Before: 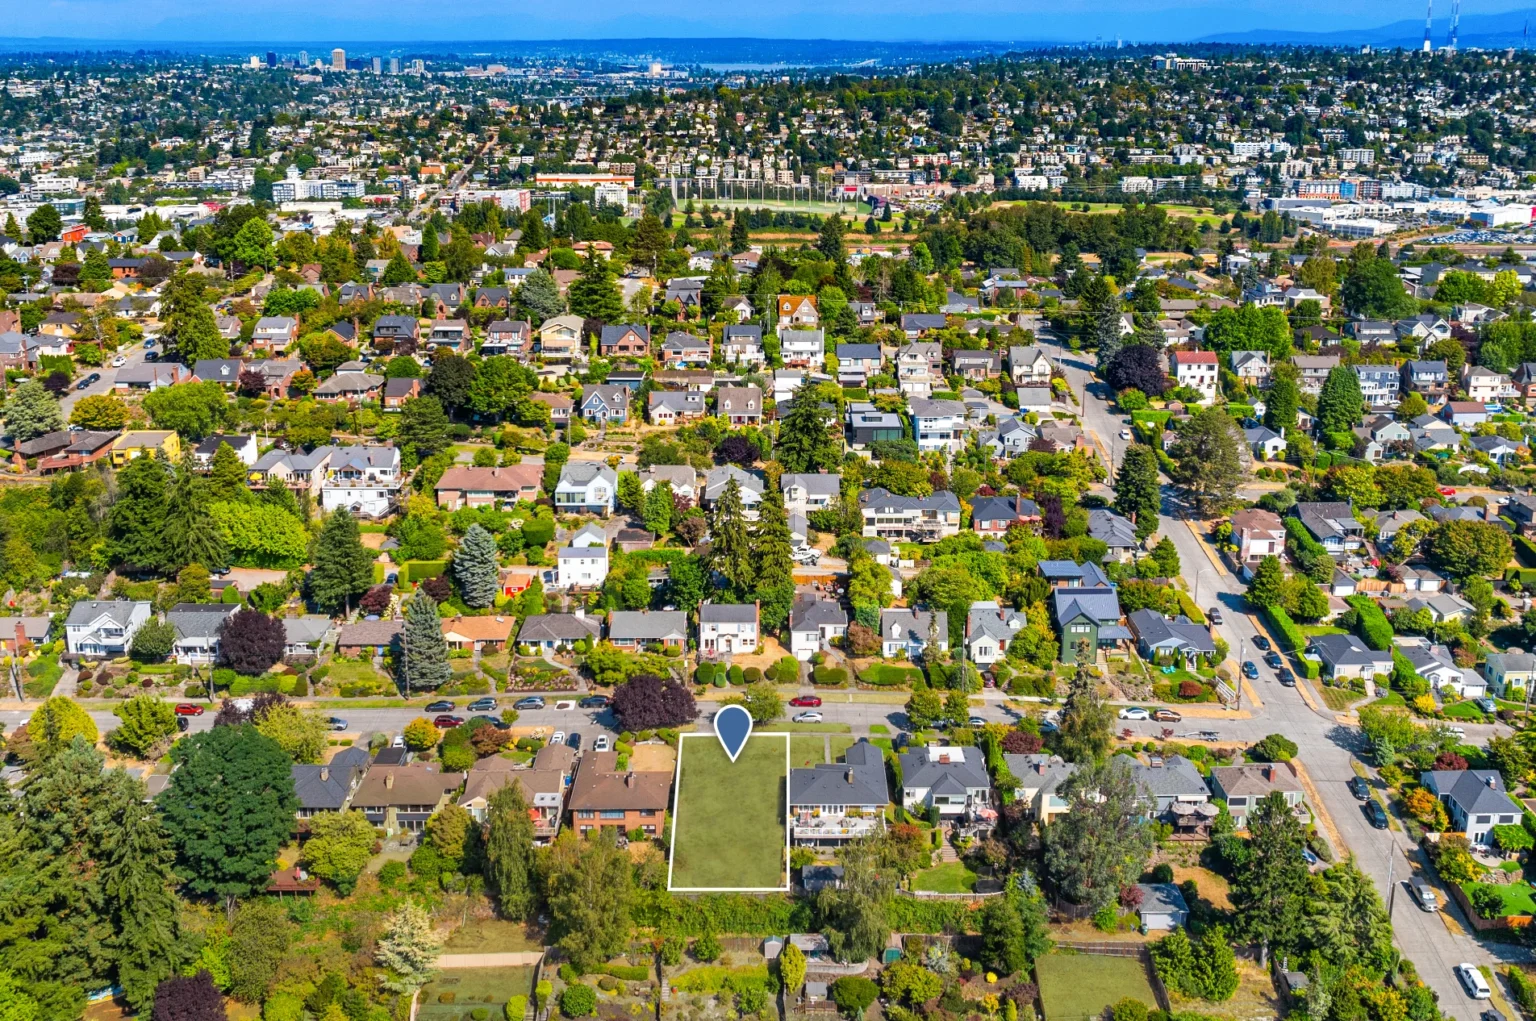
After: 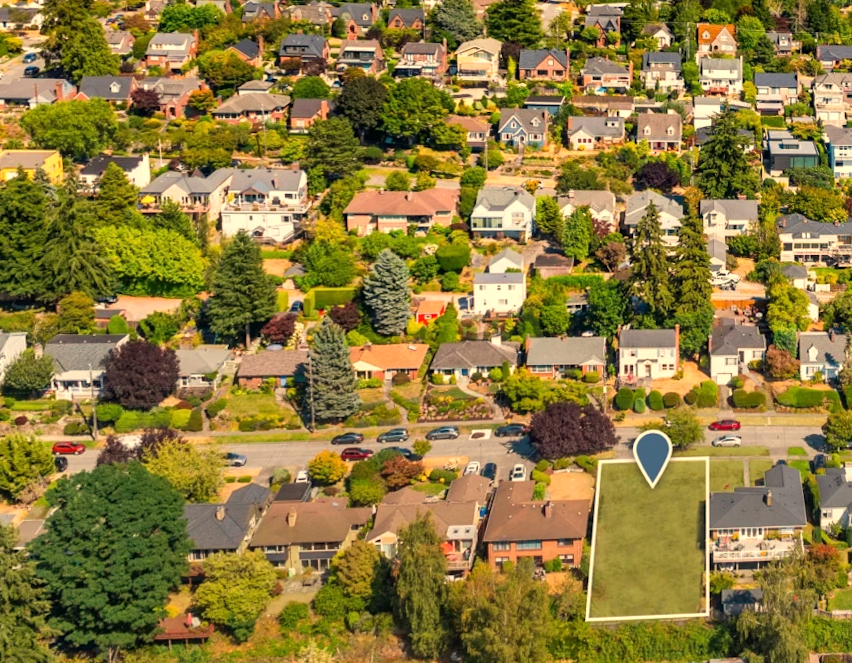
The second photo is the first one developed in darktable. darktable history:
shadows and highlights: soften with gaussian
crop: left 8.966%, top 23.852%, right 34.699%, bottom 4.703%
white balance: red 1.123, blue 0.83
rotate and perspective: rotation -0.013°, lens shift (vertical) -0.027, lens shift (horizontal) 0.178, crop left 0.016, crop right 0.989, crop top 0.082, crop bottom 0.918
